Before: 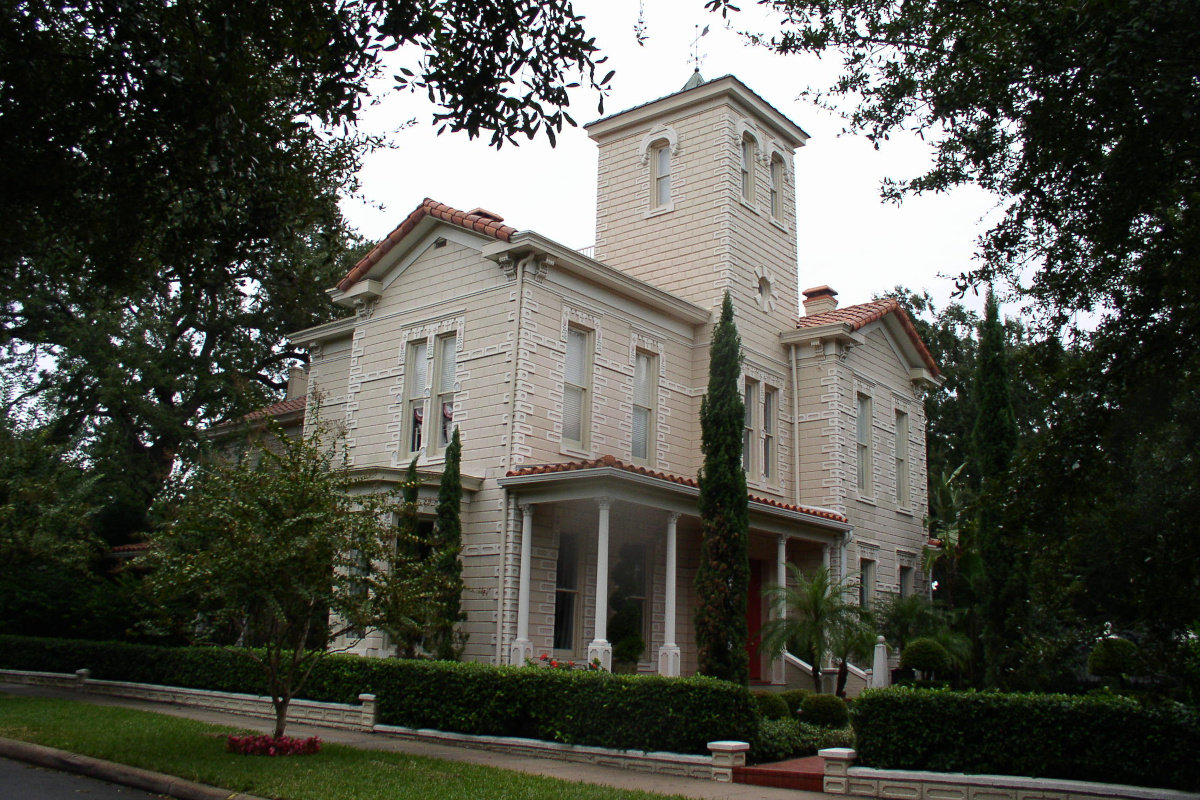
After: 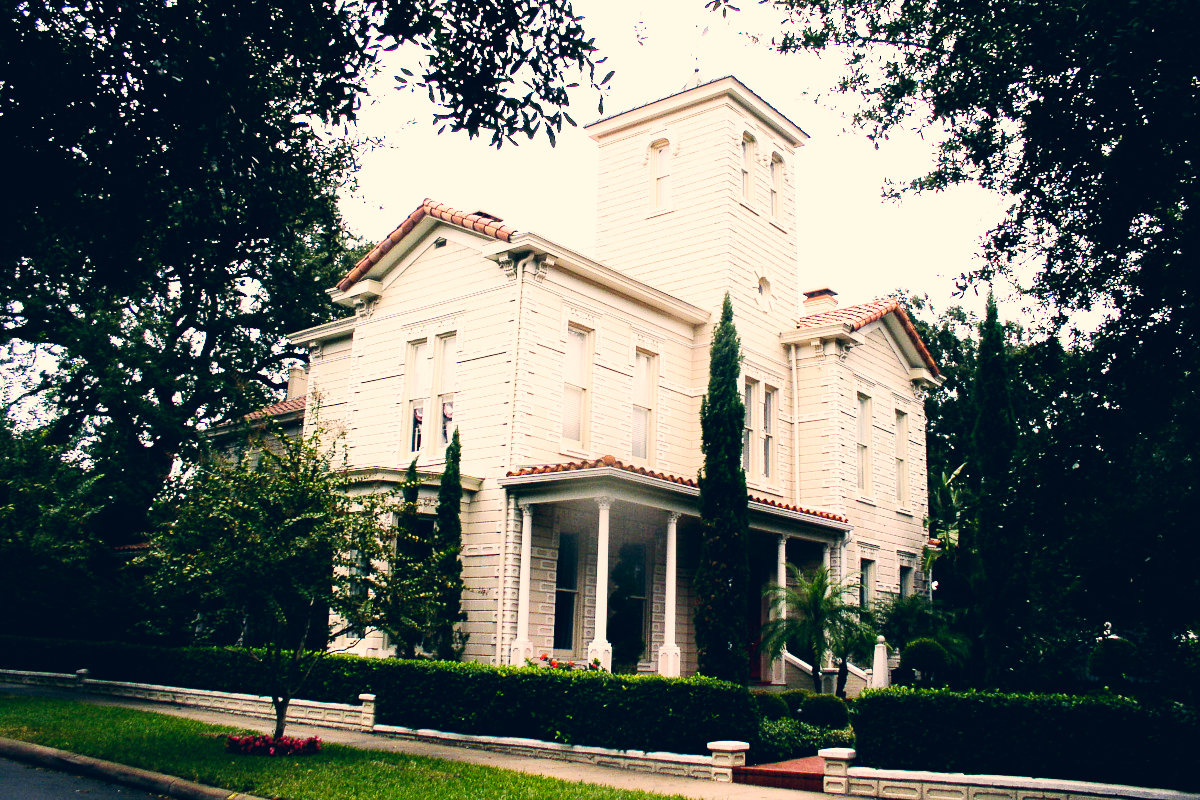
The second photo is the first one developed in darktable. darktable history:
tone equalizer: -8 EV -0.753 EV, -7 EV -0.739 EV, -6 EV -0.618 EV, -5 EV -0.422 EV, -3 EV 0.371 EV, -2 EV 0.6 EV, -1 EV 0.683 EV, +0 EV 0.747 EV
base curve: curves: ch0 [(0, 0) (0.007, 0.004) (0.027, 0.03) (0.046, 0.07) (0.207, 0.54) (0.442, 0.872) (0.673, 0.972) (1, 1)], preserve colors none
color correction: highlights a* 10.3, highlights b* 14.07, shadows a* -10.07, shadows b* -15.1
